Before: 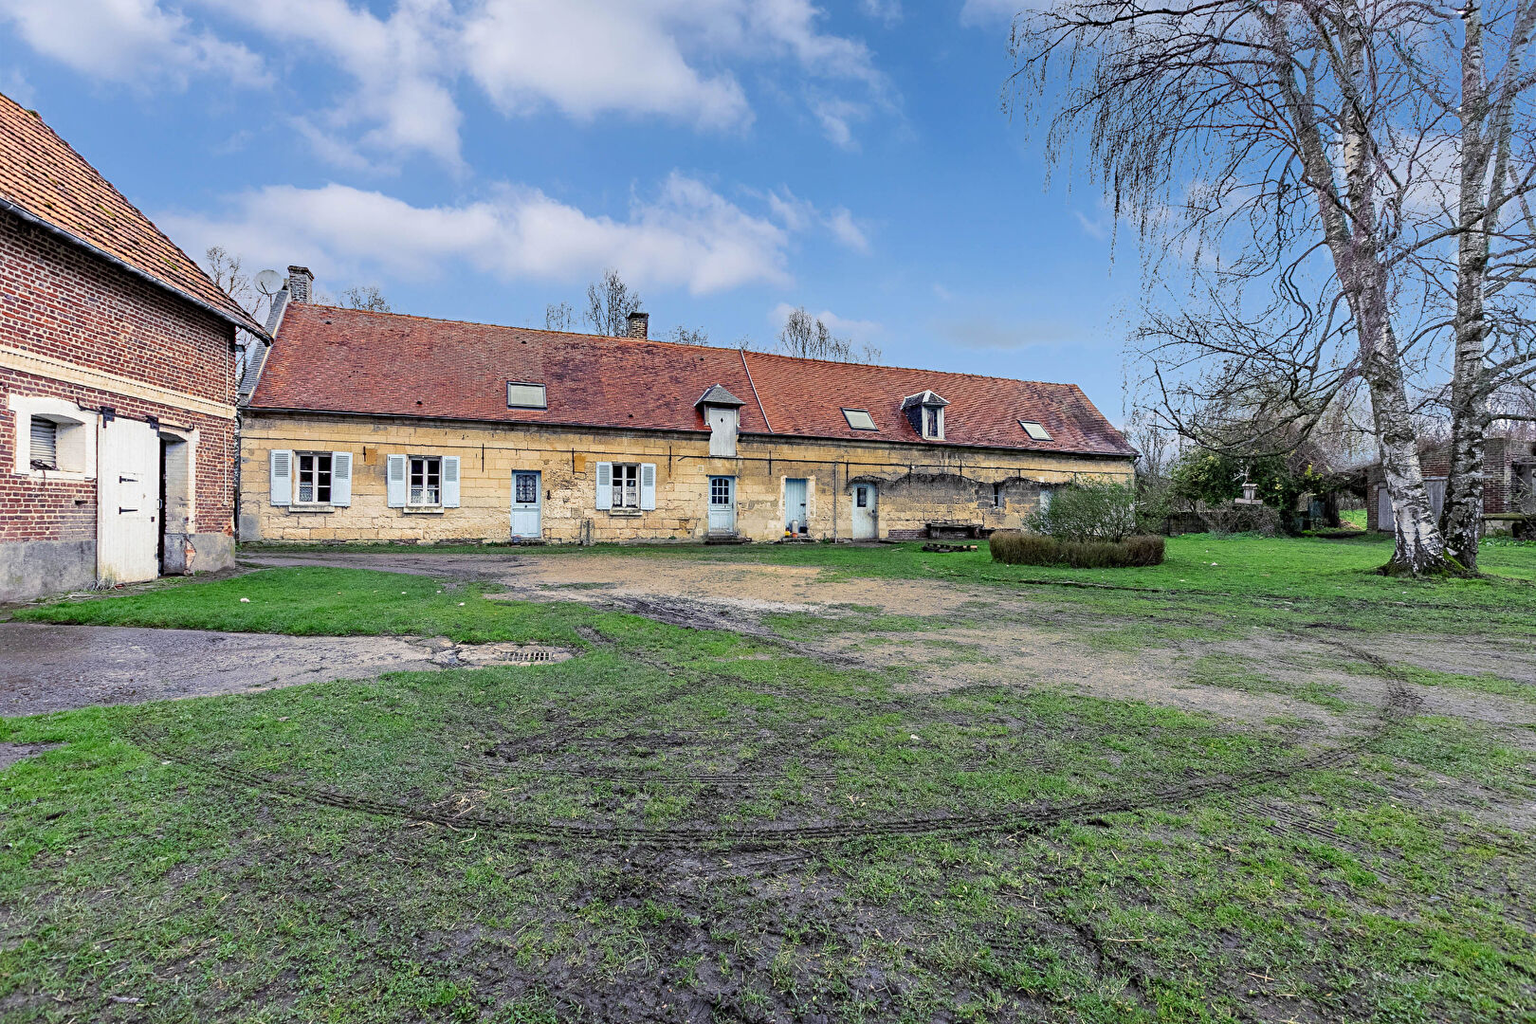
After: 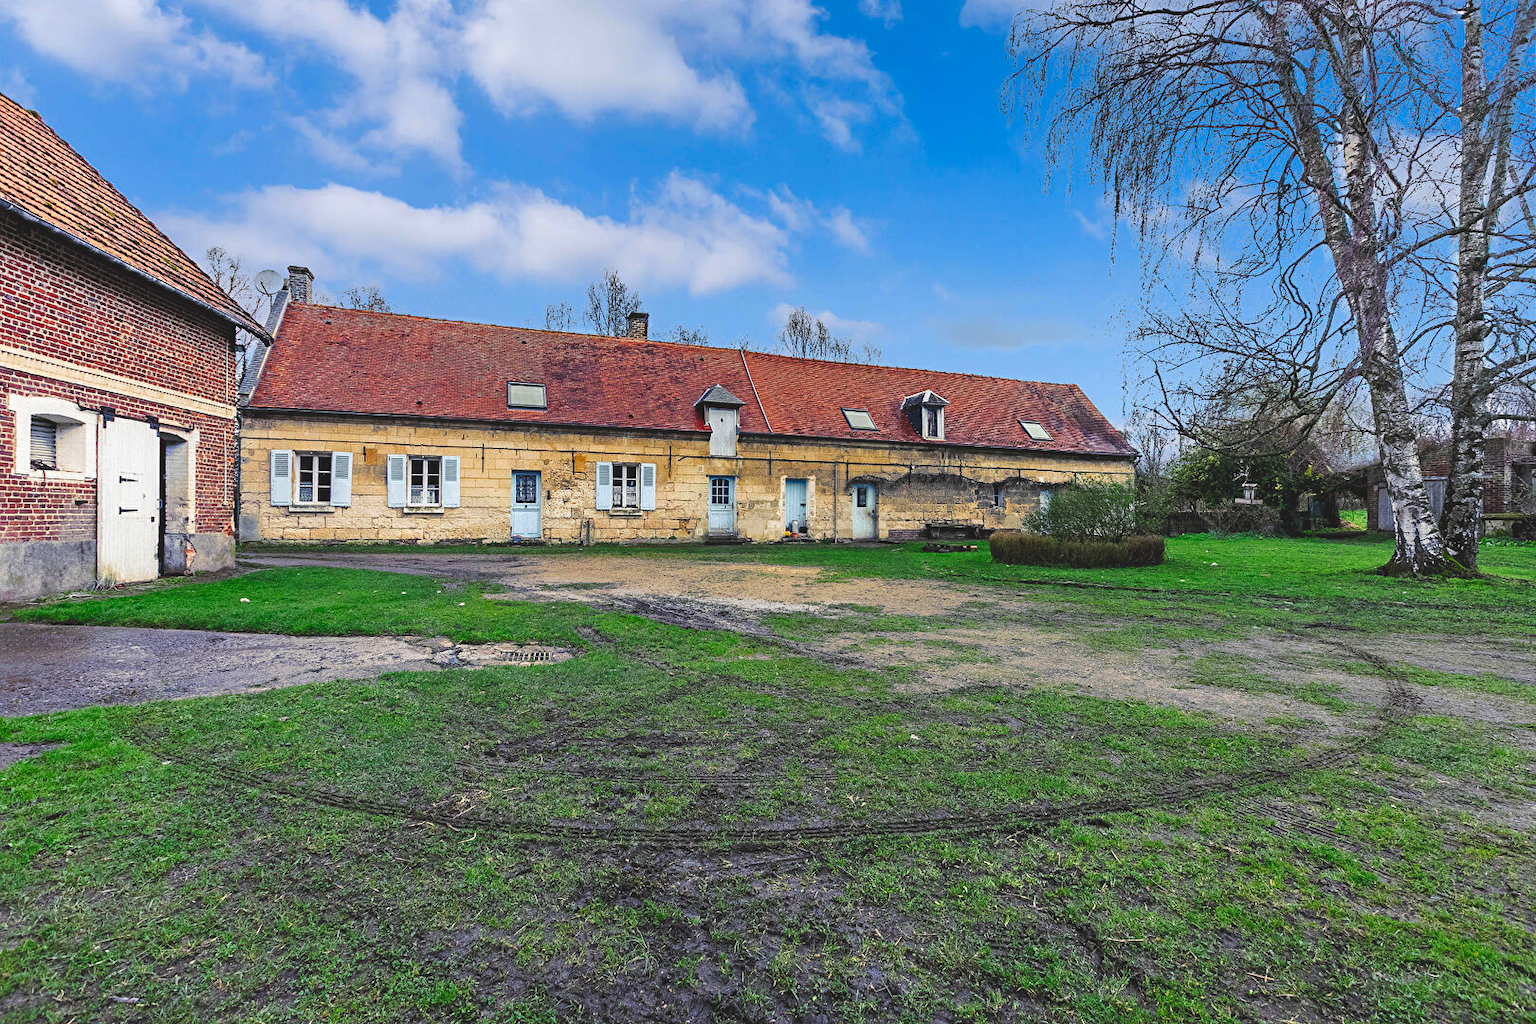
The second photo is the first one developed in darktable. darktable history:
contrast brightness saturation: contrast 0.09, brightness -0.59, saturation 0.17
levels: levels [0.072, 0.414, 0.976]
exposure: black level correction -0.087, compensate highlight preservation false
